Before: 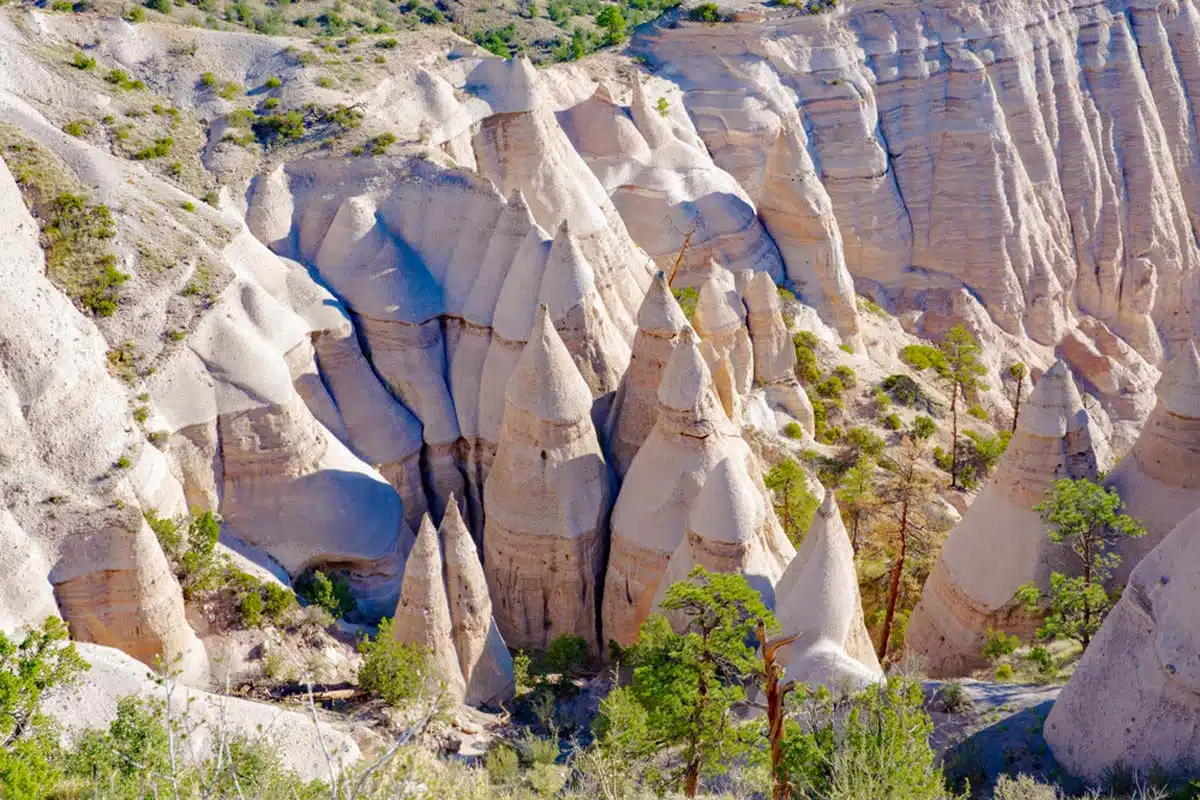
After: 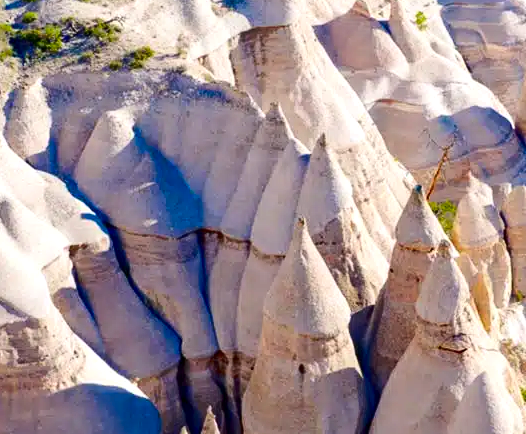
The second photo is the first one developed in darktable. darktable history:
exposure: exposure 0.2 EV, compensate highlight preservation false
contrast brightness saturation: contrast 0.189, brightness -0.1, saturation 0.21
crop: left 20.217%, top 10.864%, right 35.941%, bottom 34.783%
